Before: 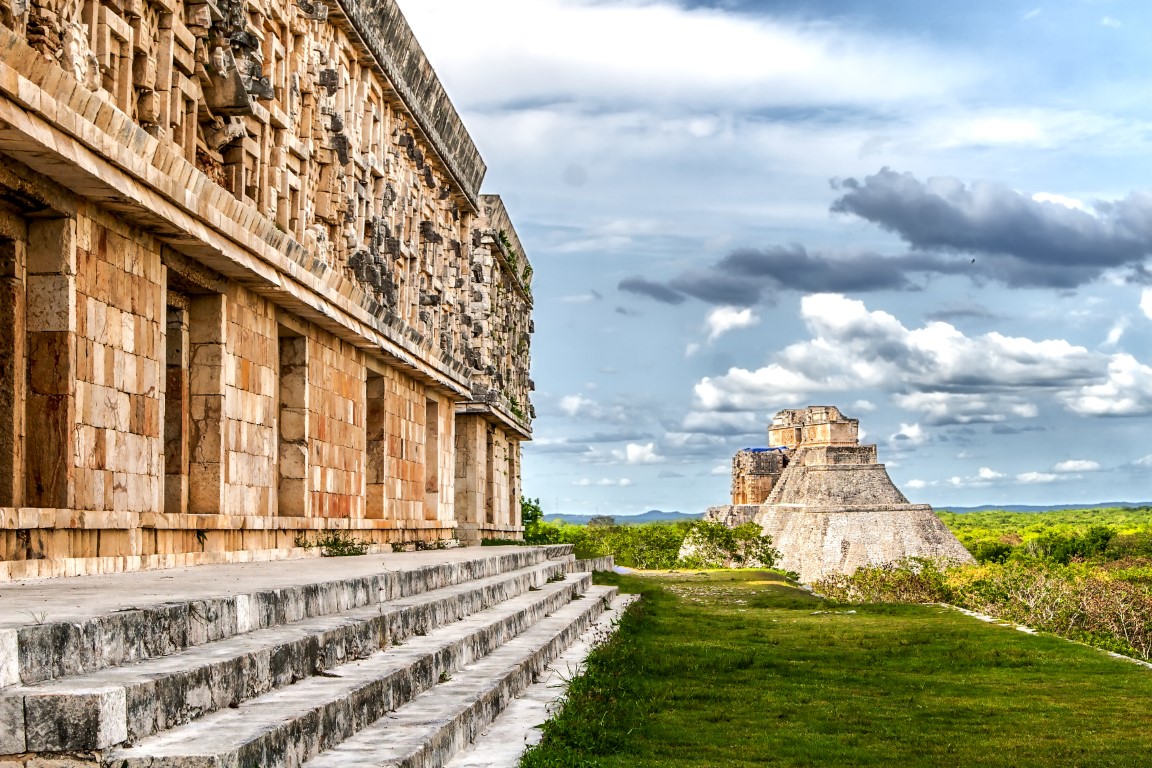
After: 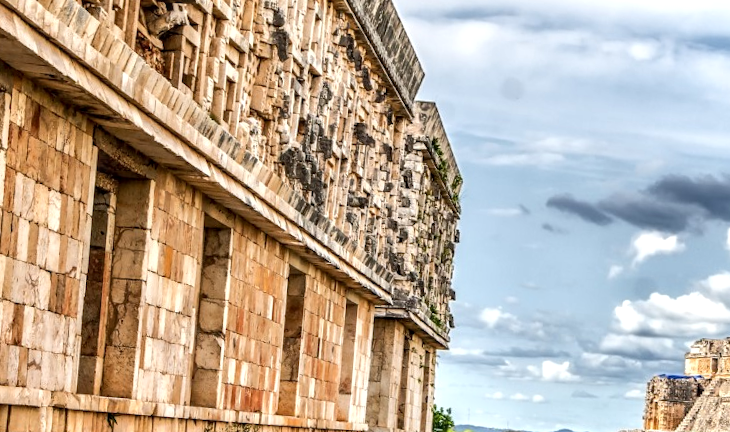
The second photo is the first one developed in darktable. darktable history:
crop and rotate: angle -4.45°, left 2.038%, top 7.043%, right 27.366%, bottom 30.255%
shadows and highlights: shadows -12.33, white point adjustment 3.86, highlights 27.18
tone equalizer: edges refinement/feathering 500, mask exposure compensation -1.57 EV, preserve details no
local contrast: on, module defaults
